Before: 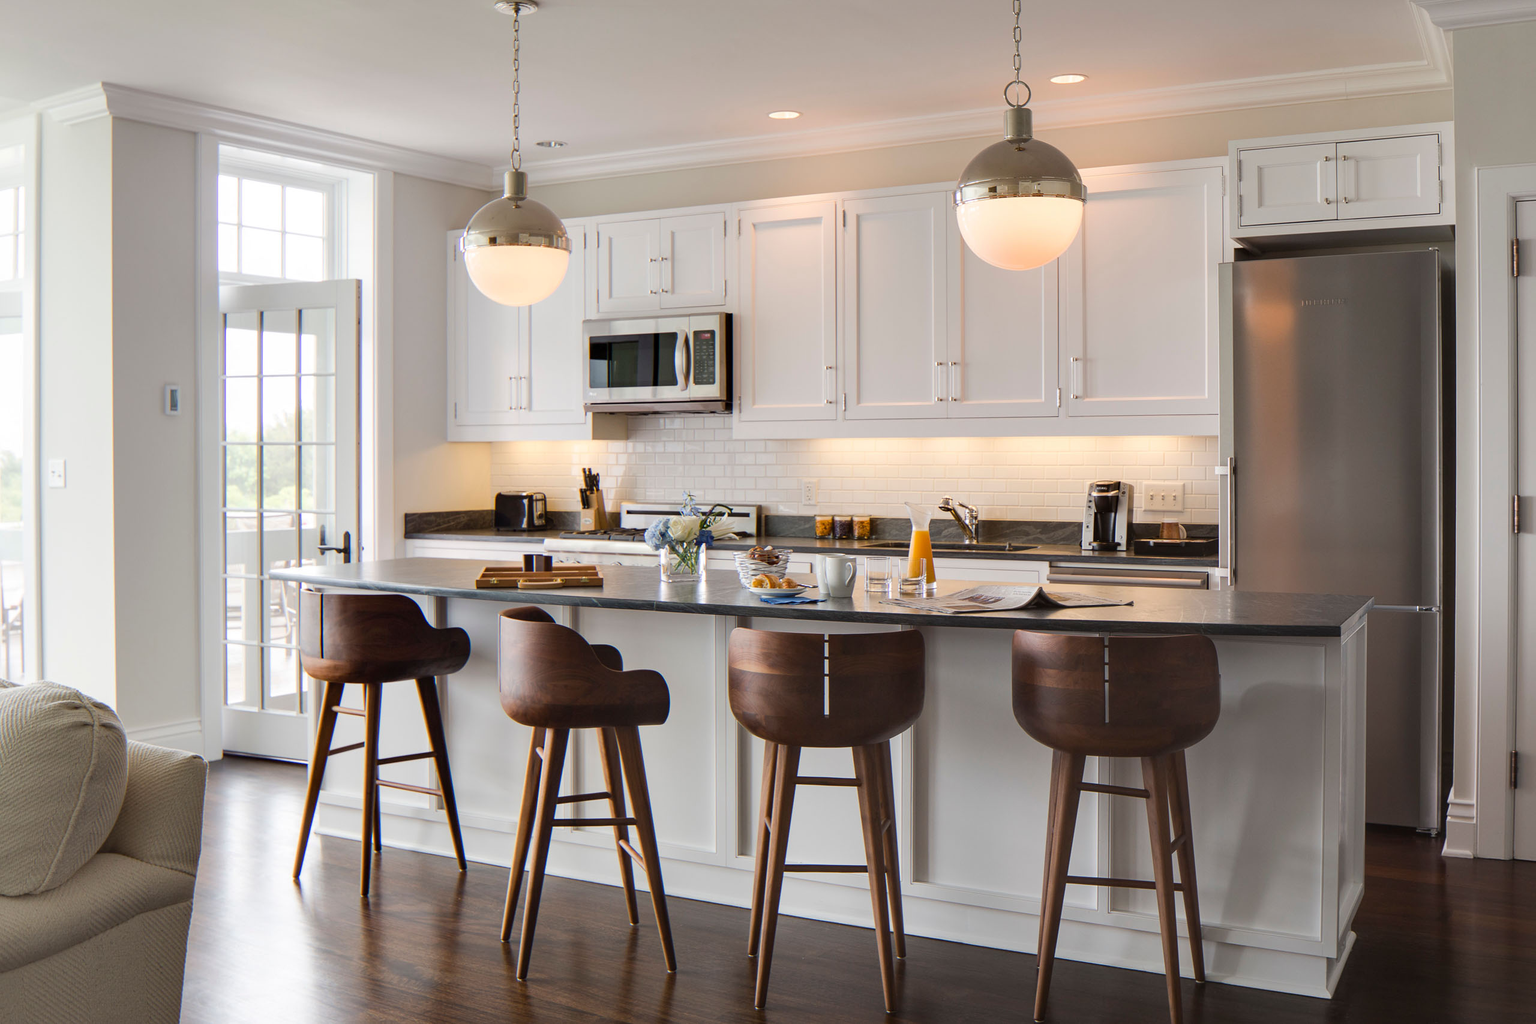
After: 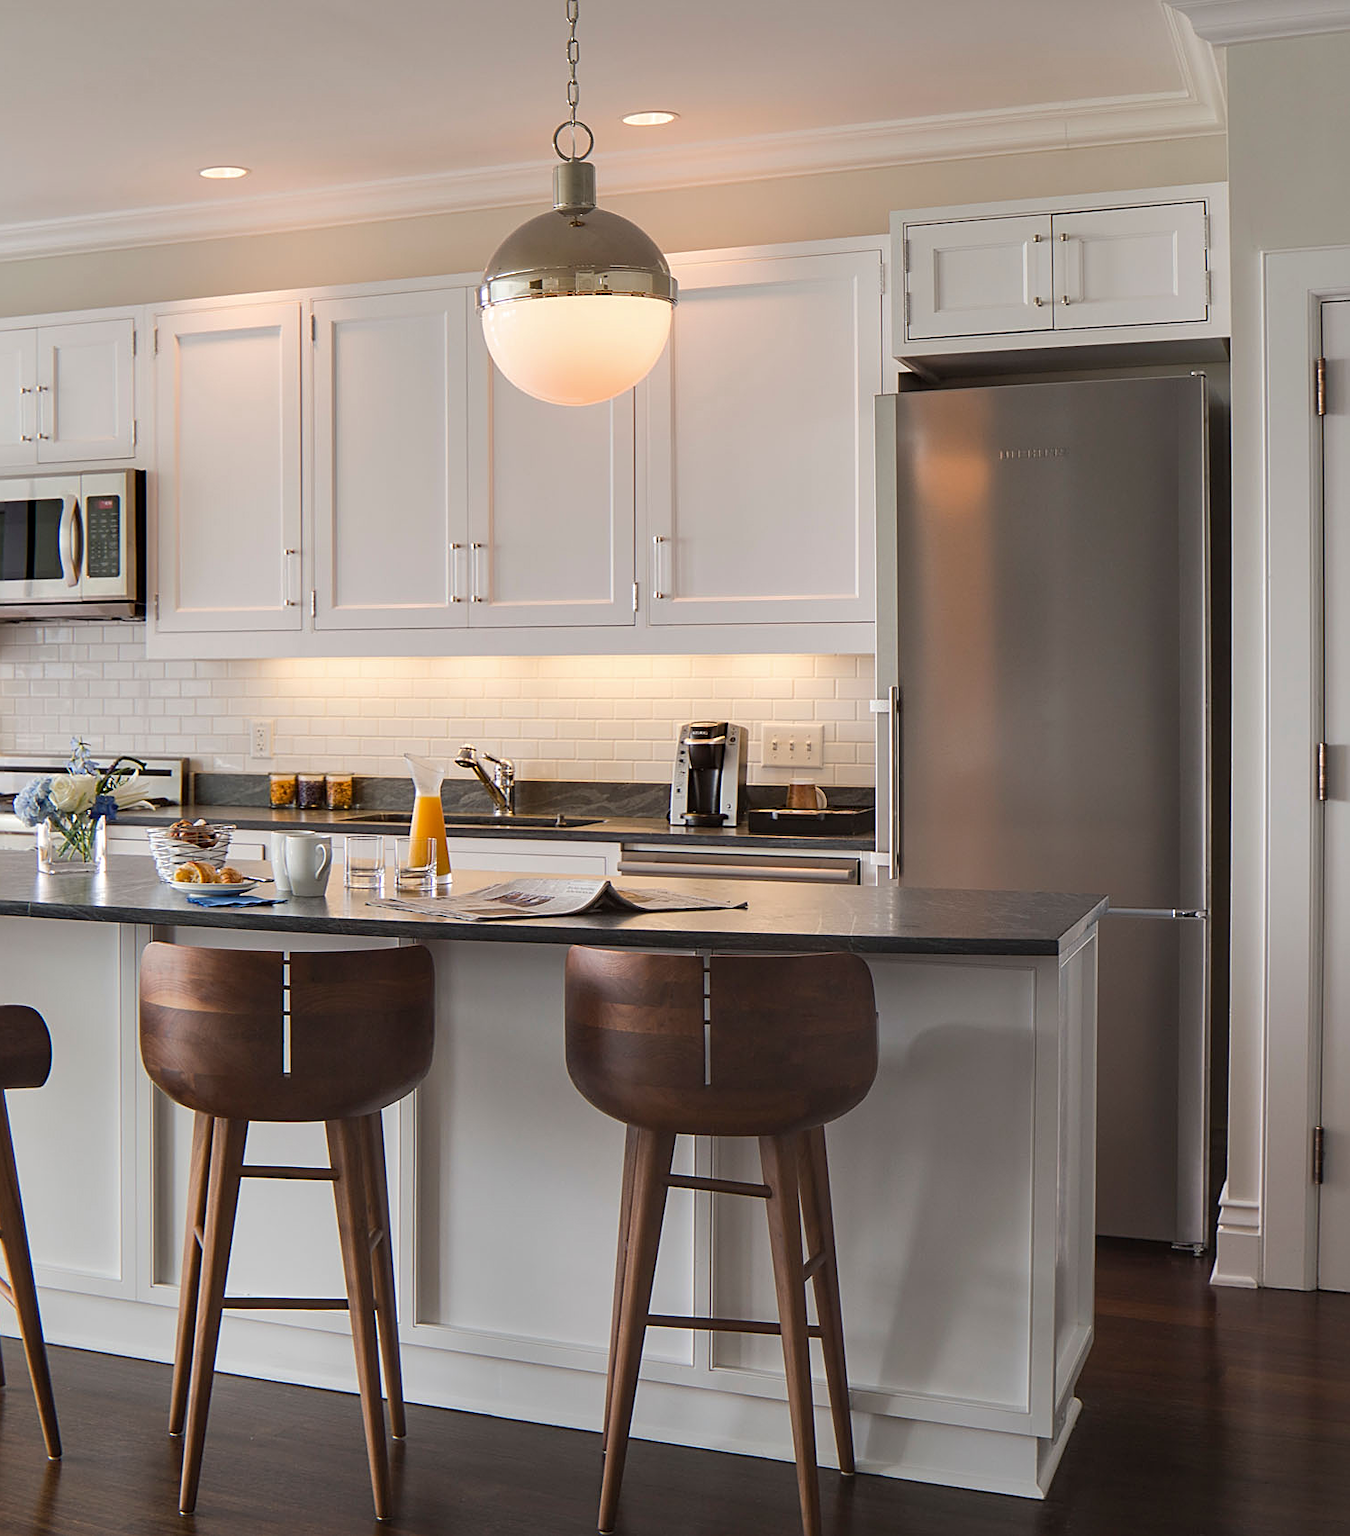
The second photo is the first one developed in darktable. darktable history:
sharpen: on, module defaults
crop: left 41.402%
shadows and highlights: shadows 25, highlights -25
